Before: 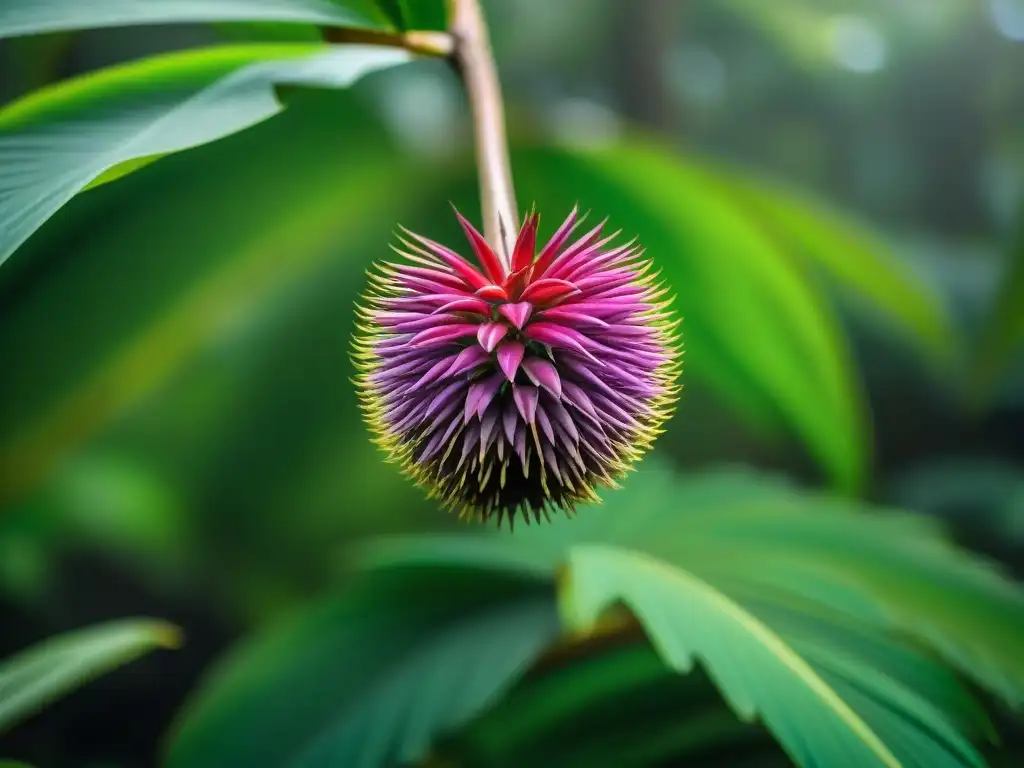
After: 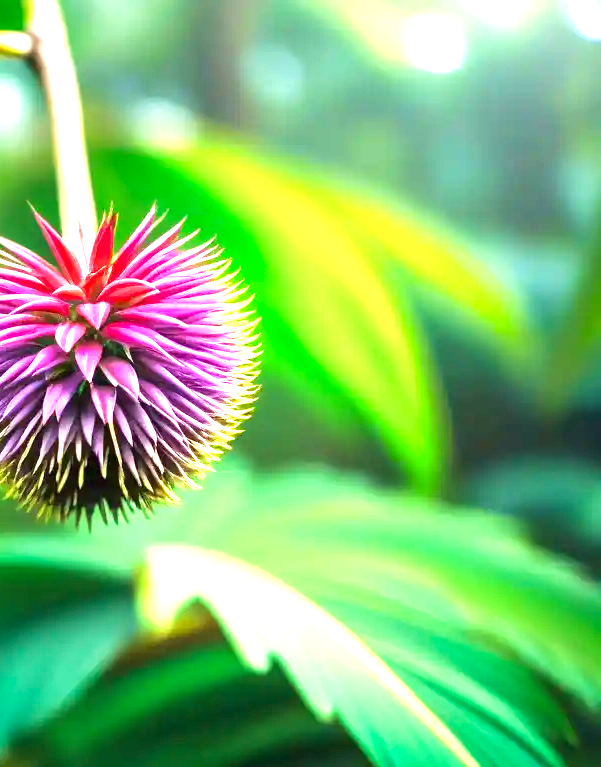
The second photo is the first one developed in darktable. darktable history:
velvia: on, module defaults
crop: left 41.295%
contrast brightness saturation: saturation 0.105
exposure: exposure 2.001 EV, compensate highlight preservation false
